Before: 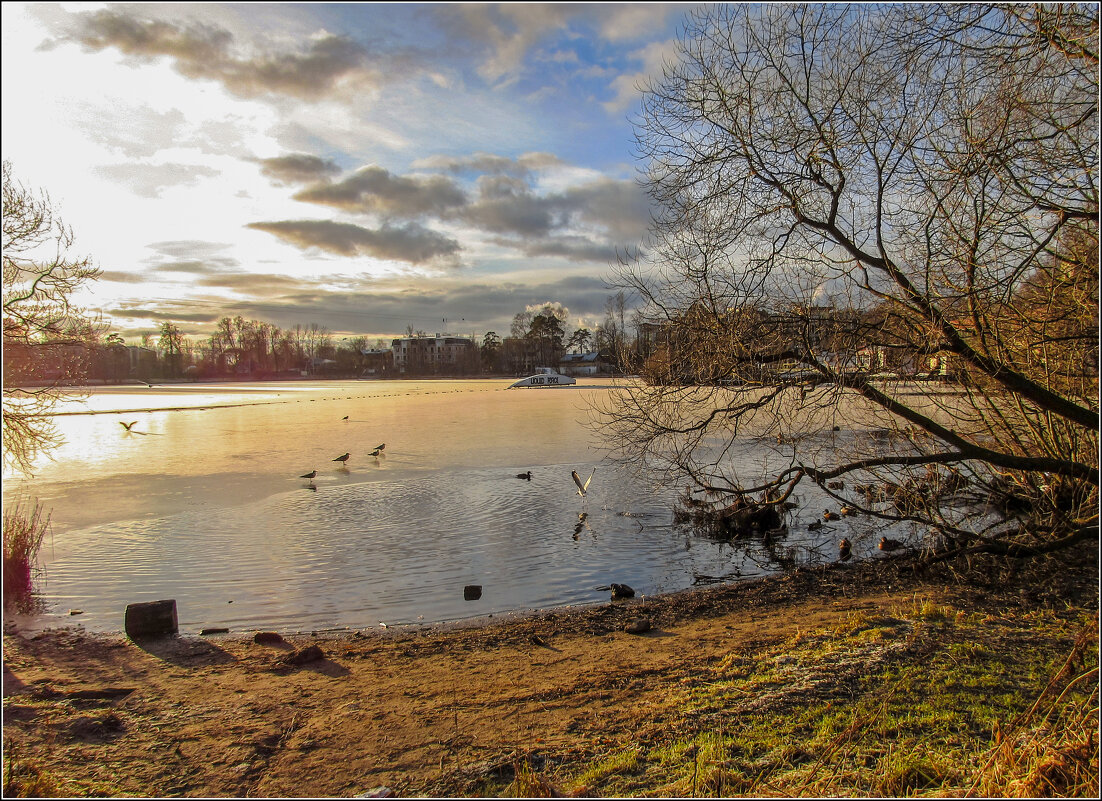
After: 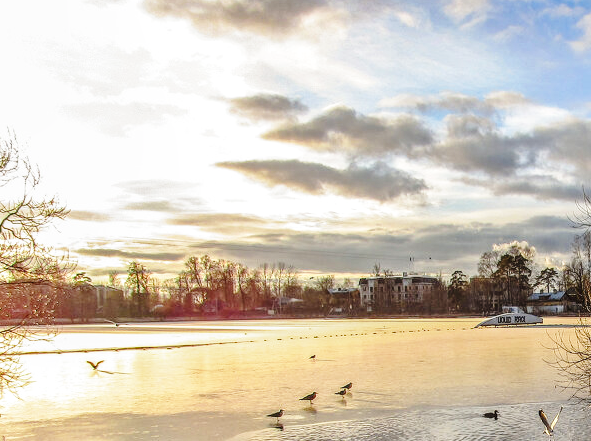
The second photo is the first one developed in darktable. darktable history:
base curve: curves: ch0 [(0, 0) (0.028, 0.03) (0.121, 0.232) (0.46, 0.748) (0.859, 0.968) (1, 1)], preserve colors none
crop and rotate: left 3.048%, top 7.707%, right 43.308%, bottom 37.218%
local contrast: on, module defaults
